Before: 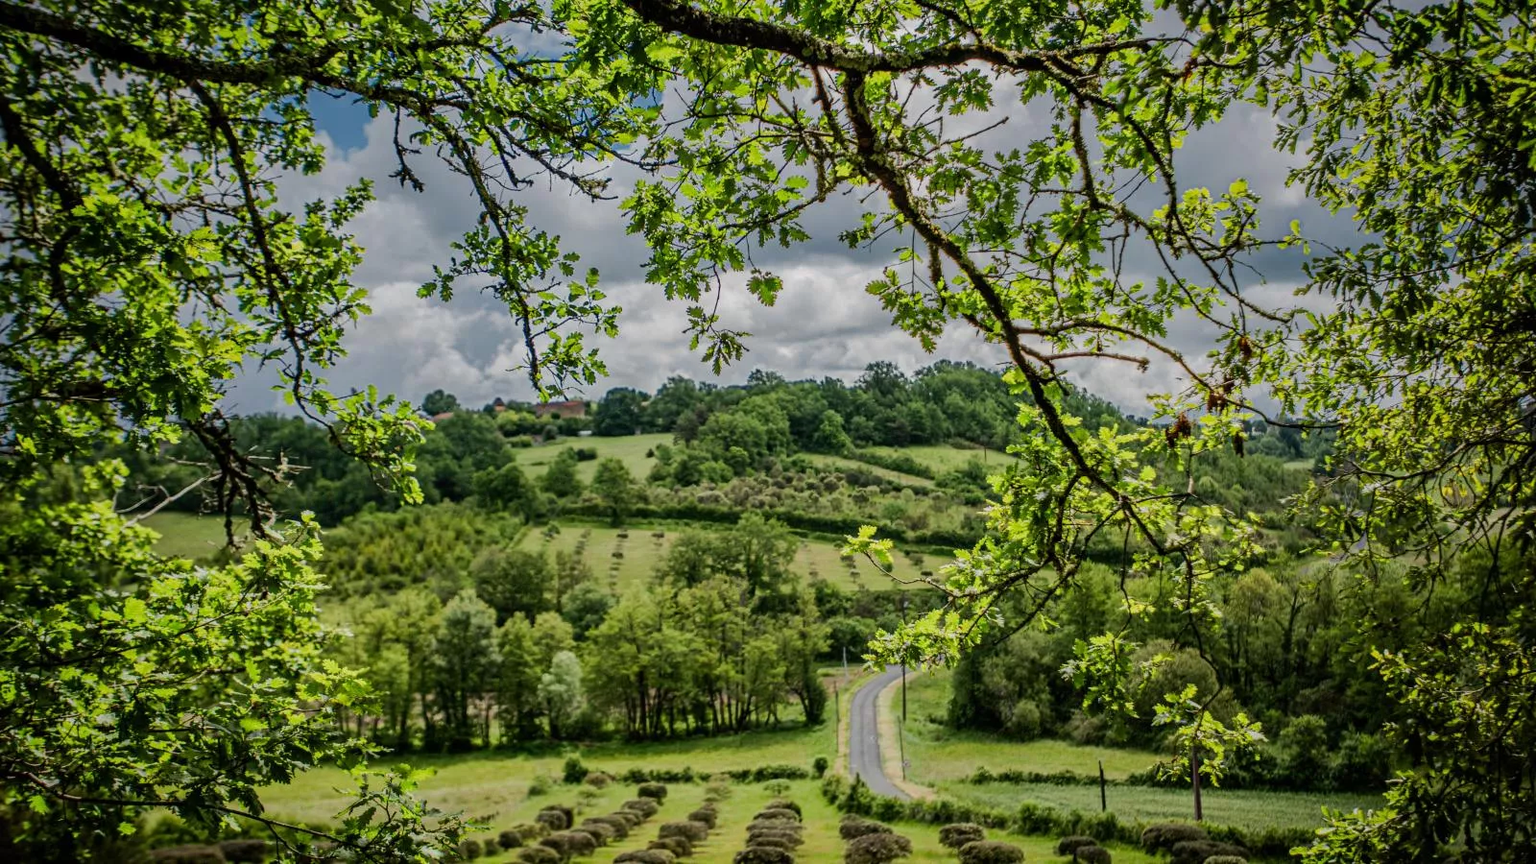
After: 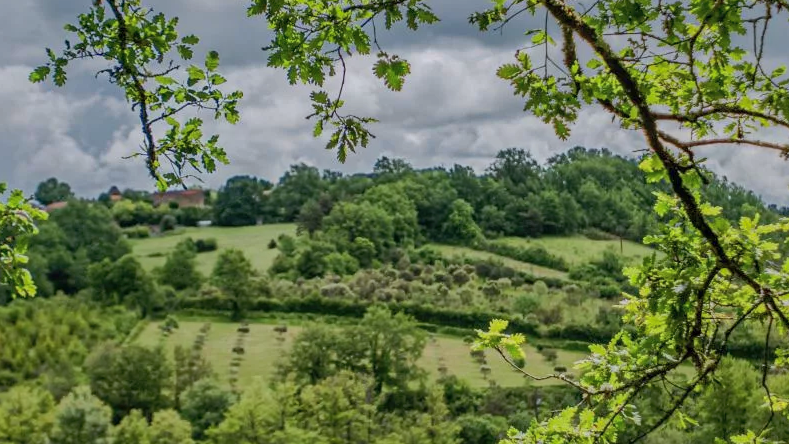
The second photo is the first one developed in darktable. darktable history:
crop: left 25.343%, top 25.43%, right 25.299%, bottom 25.221%
color correction: highlights a* -0.123, highlights b* -5.35, shadows a* -0.143, shadows b* -0.098
shadows and highlights: on, module defaults
